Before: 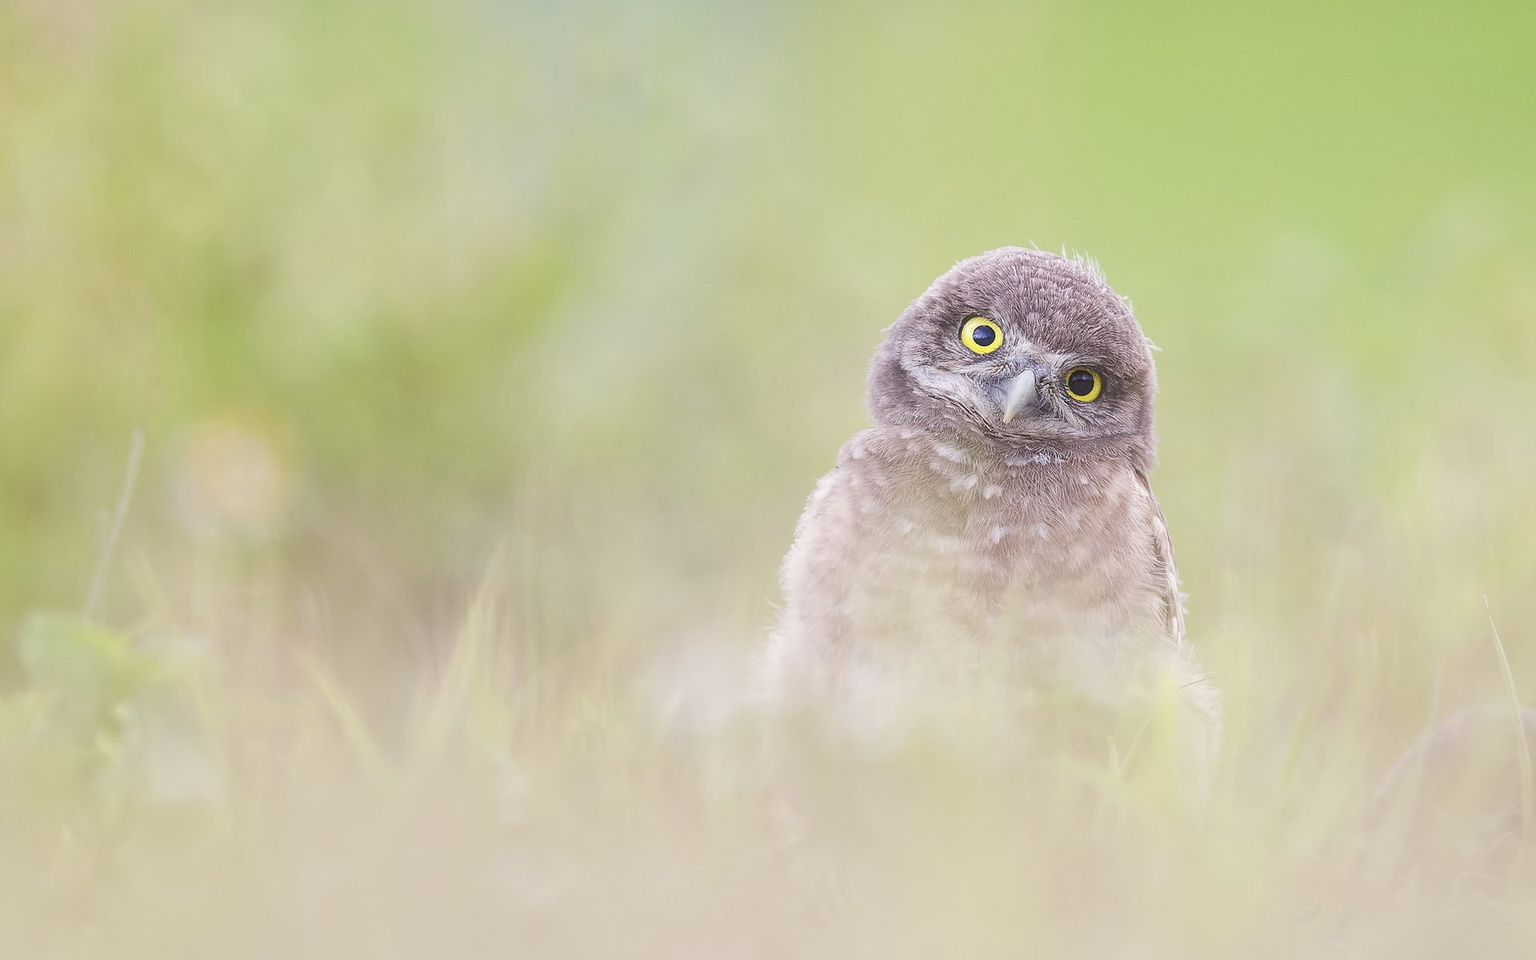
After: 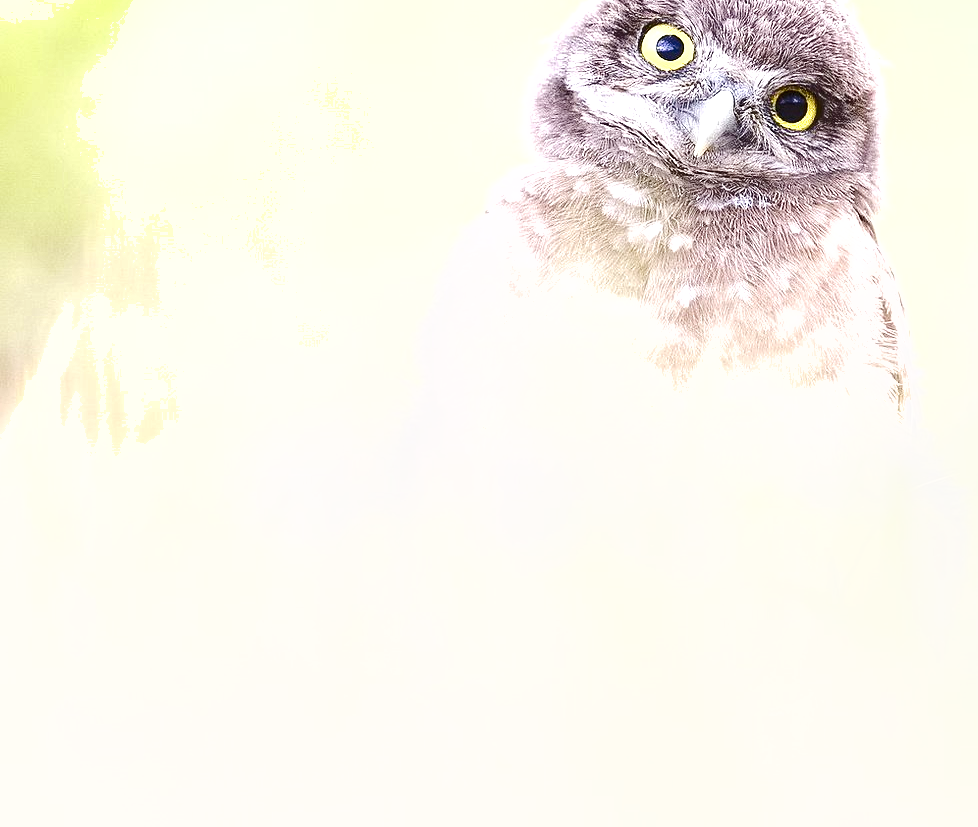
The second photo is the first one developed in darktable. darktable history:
shadows and highlights: soften with gaussian
tone equalizer: -8 EV -0.786 EV, -7 EV -0.728 EV, -6 EV -0.592 EV, -5 EV -0.366 EV, -3 EV 0.376 EV, -2 EV 0.6 EV, -1 EV 0.695 EV, +0 EV 0.724 EV, mask exposure compensation -0.503 EV
exposure: black level correction 0.005, exposure 0.419 EV, compensate highlight preservation false
tone curve: curves: ch0 [(0, 0) (0.071, 0.047) (0.266, 0.26) (0.483, 0.554) (0.753, 0.811) (1, 0.983)]; ch1 [(0, 0) (0.346, 0.307) (0.408, 0.369) (0.463, 0.443) (0.482, 0.493) (0.502, 0.5) (0.517, 0.502) (0.55, 0.548) (0.597, 0.624) (0.651, 0.698) (1, 1)]; ch2 [(0, 0) (0.346, 0.34) (0.434, 0.46) (0.485, 0.494) (0.5, 0.494) (0.517, 0.506) (0.535, 0.529) (0.583, 0.611) (0.625, 0.666) (1, 1)], preserve colors none
crop and rotate: left 29.178%, top 31.079%, right 19.836%
